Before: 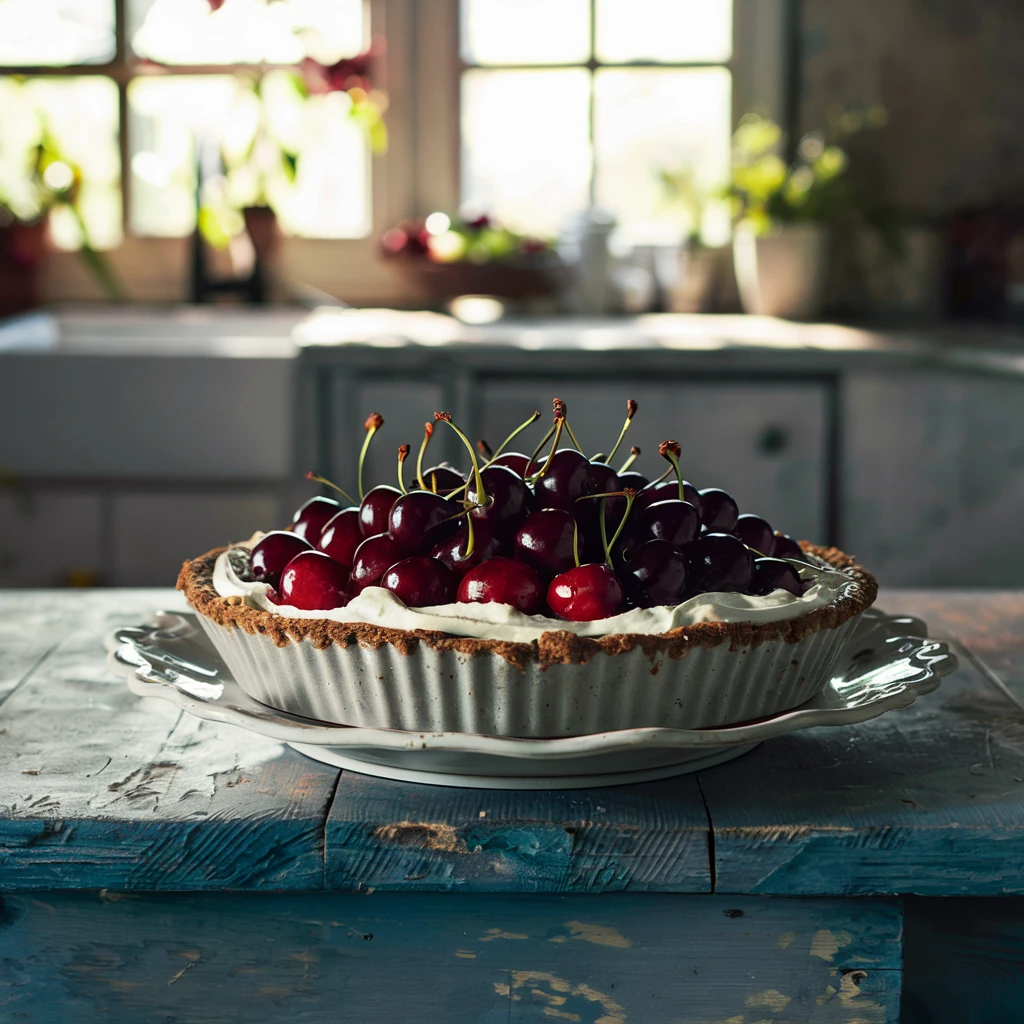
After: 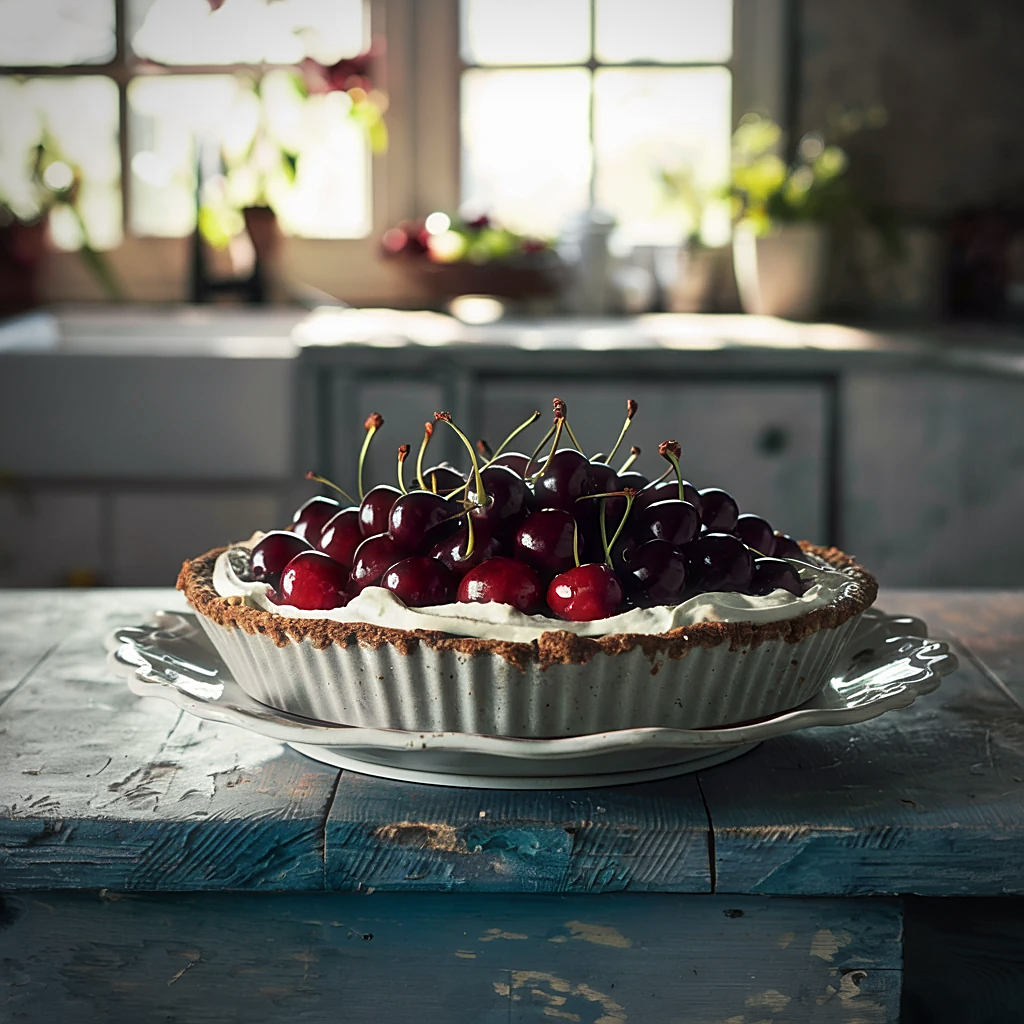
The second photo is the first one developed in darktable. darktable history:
haze removal: strength -0.1, adaptive false
vignetting: unbound false
exposure: black level correction 0.001, compensate highlight preservation false
sharpen: on, module defaults
